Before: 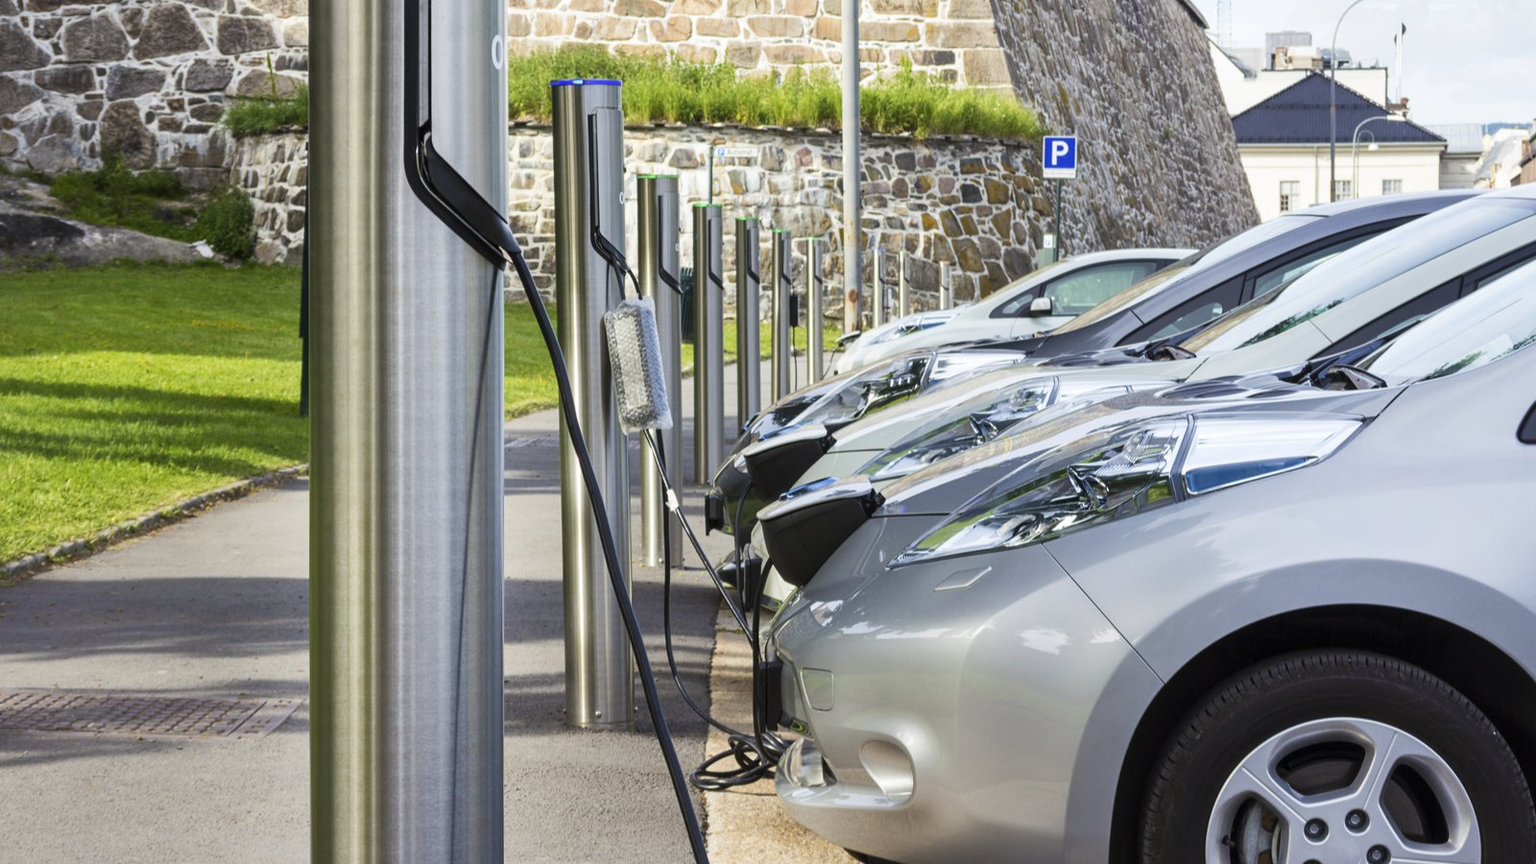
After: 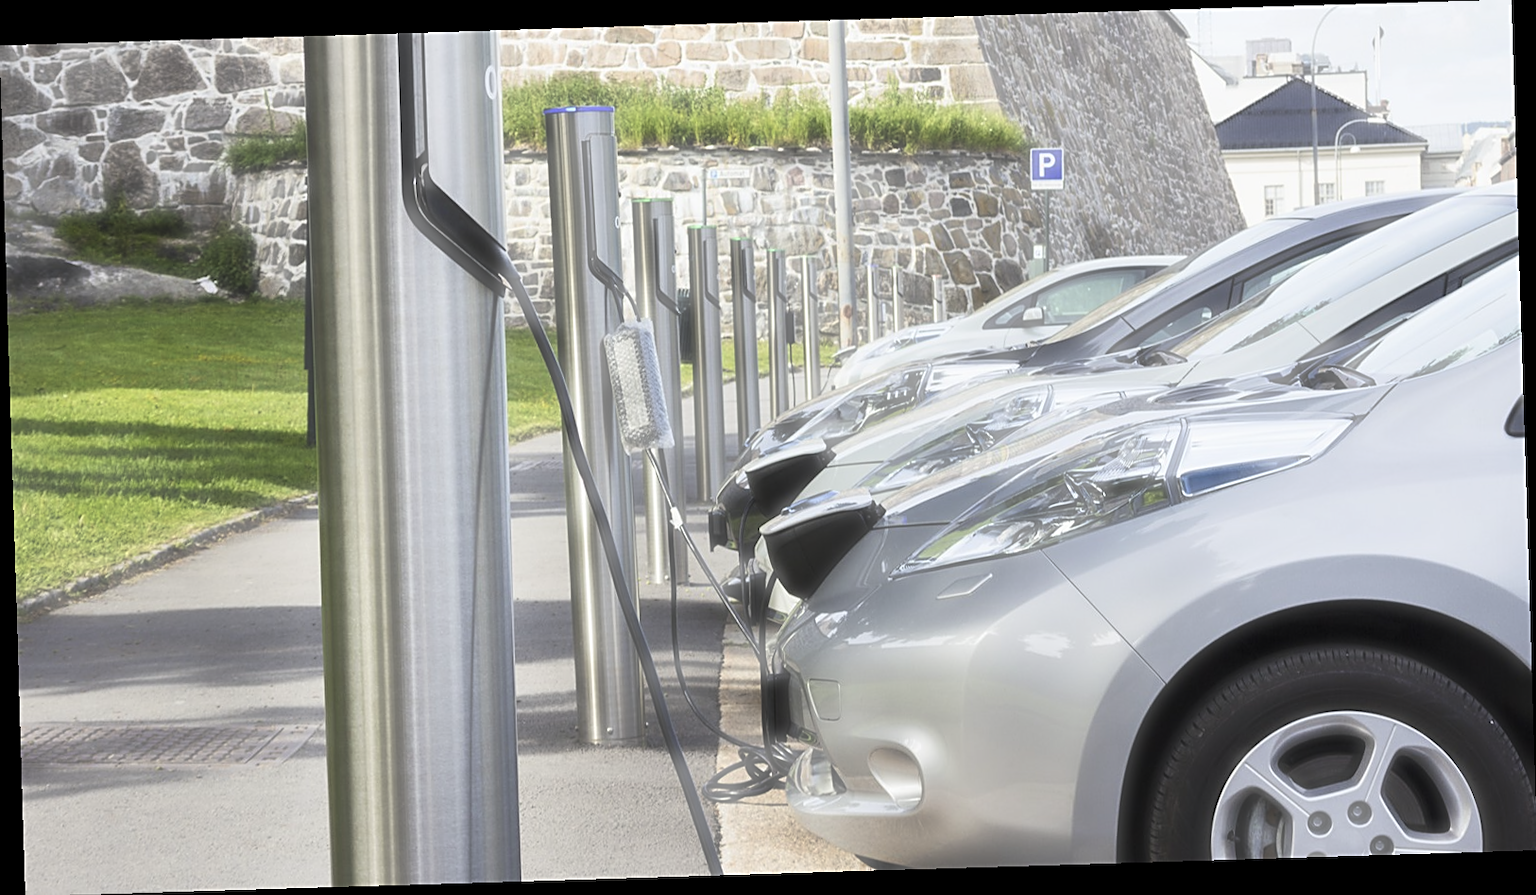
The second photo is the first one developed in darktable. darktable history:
haze removal: strength -0.9, distance 0.225, compatibility mode true, adaptive false
rotate and perspective: rotation -1.75°, automatic cropping off
sharpen: on, module defaults
